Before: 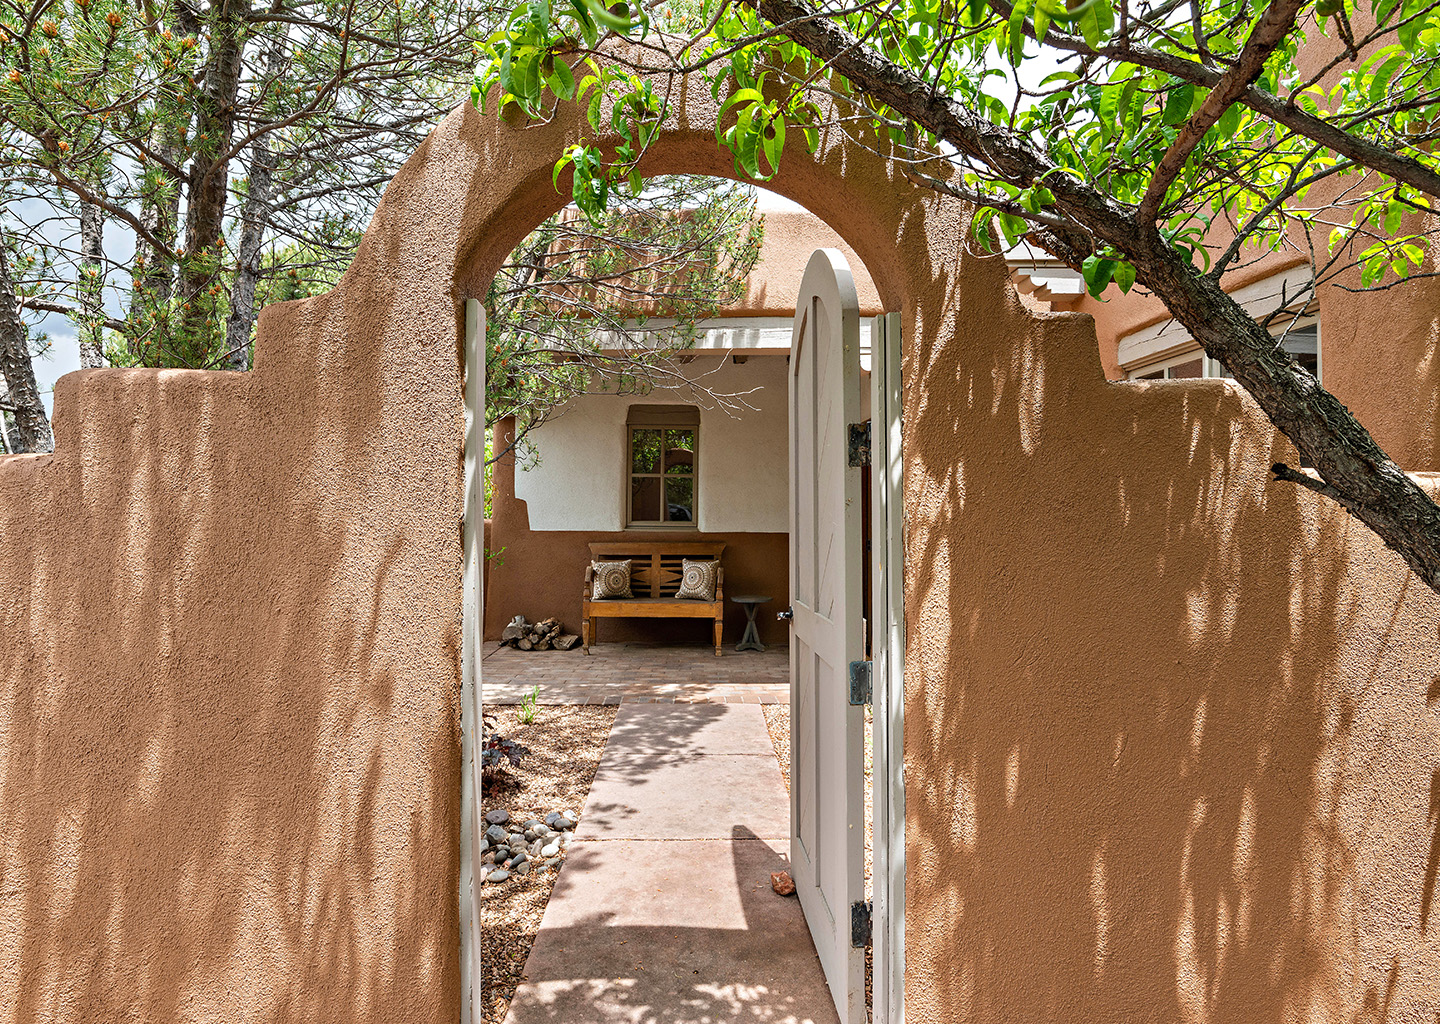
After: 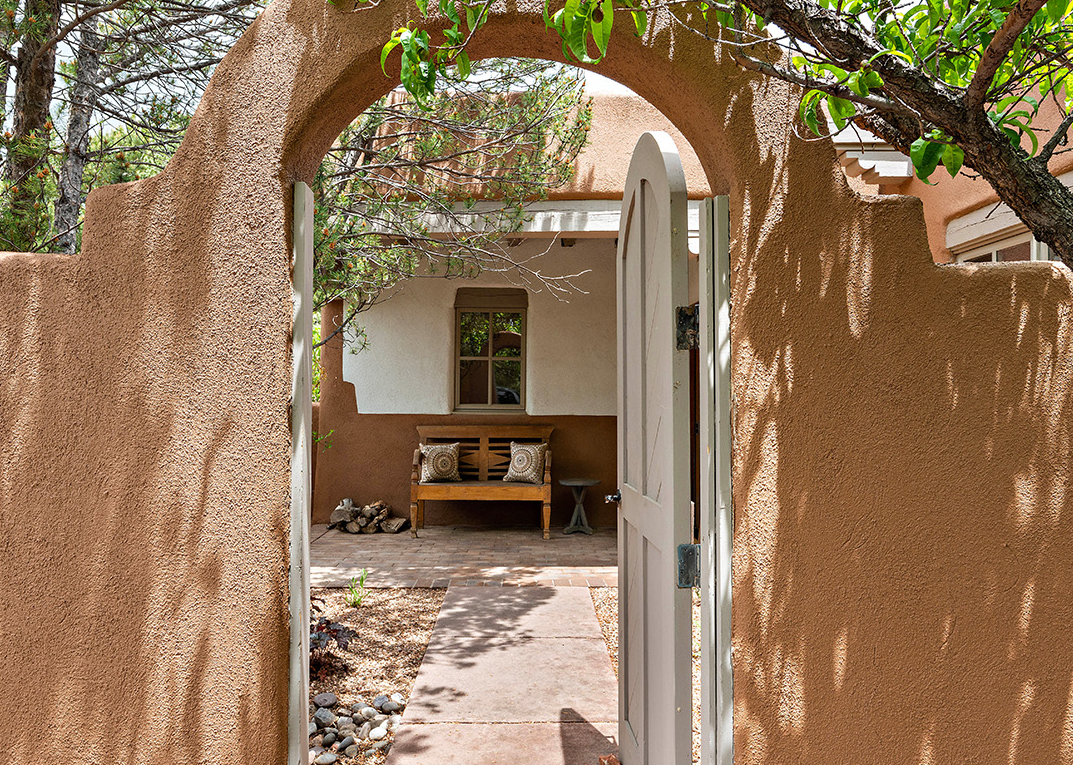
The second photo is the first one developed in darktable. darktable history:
shadows and highlights: soften with gaussian
crop and rotate: left 11.996%, top 11.432%, right 13.482%, bottom 13.767%
